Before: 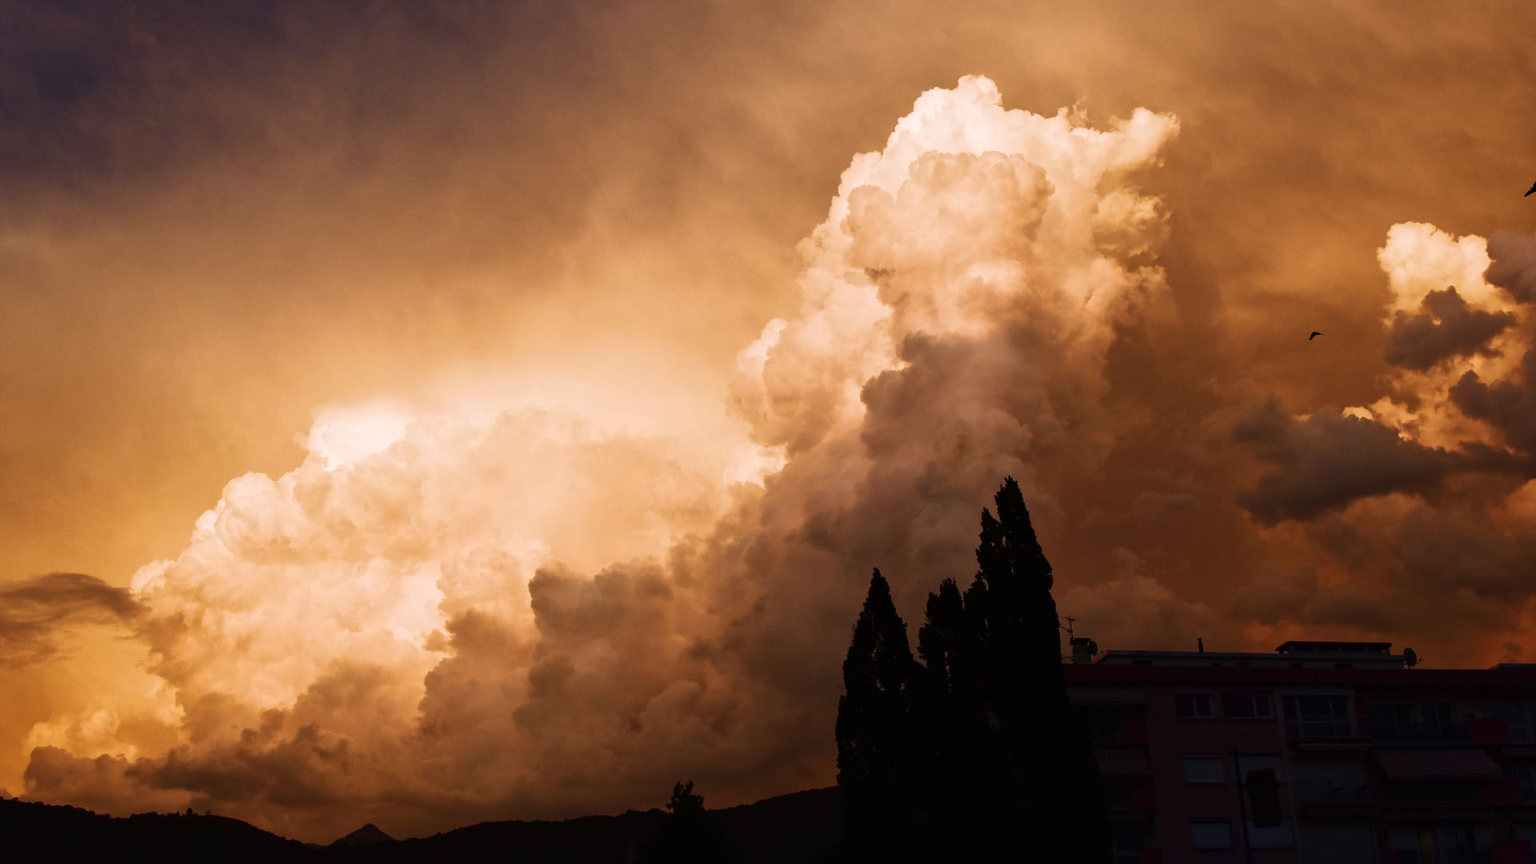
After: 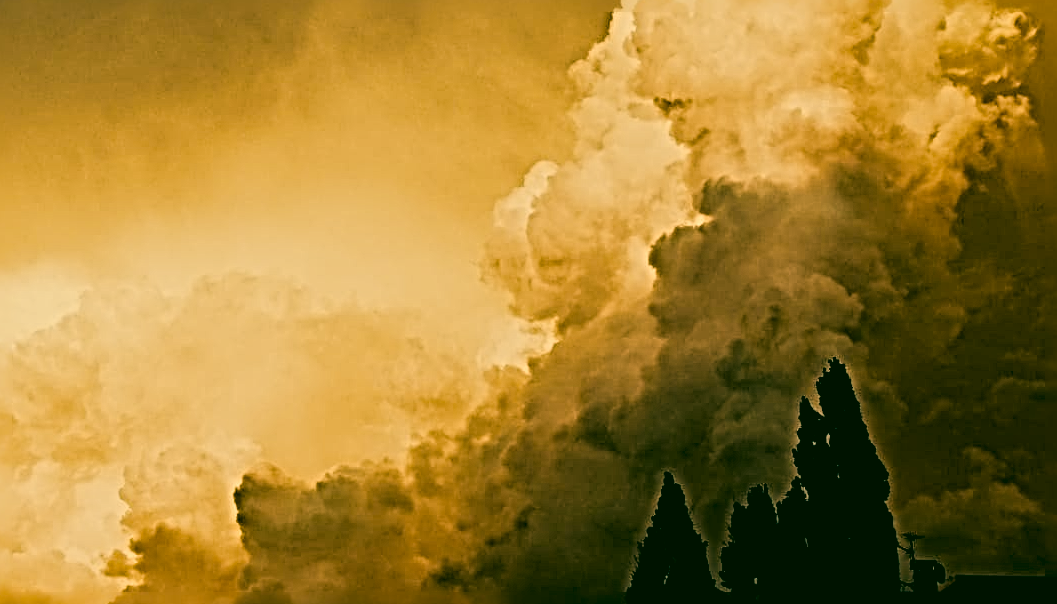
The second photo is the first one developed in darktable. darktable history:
sharpen: radius 6.274, amount 1.799, threshold 0.162
crop and rotate: left 22.246%, top 21.955%, right 22.7%, bottom 22.06%
filmic rgb: black relative exposure -5.1 EV, white relative exposure 3.96 EV, hardness 2.88, contrast 1.194, highlights saturation mix -31.24%
color correction: highlights a* 5.68, highlights b* 32.86, shadows a* -25.92, shadows b* 3.92
